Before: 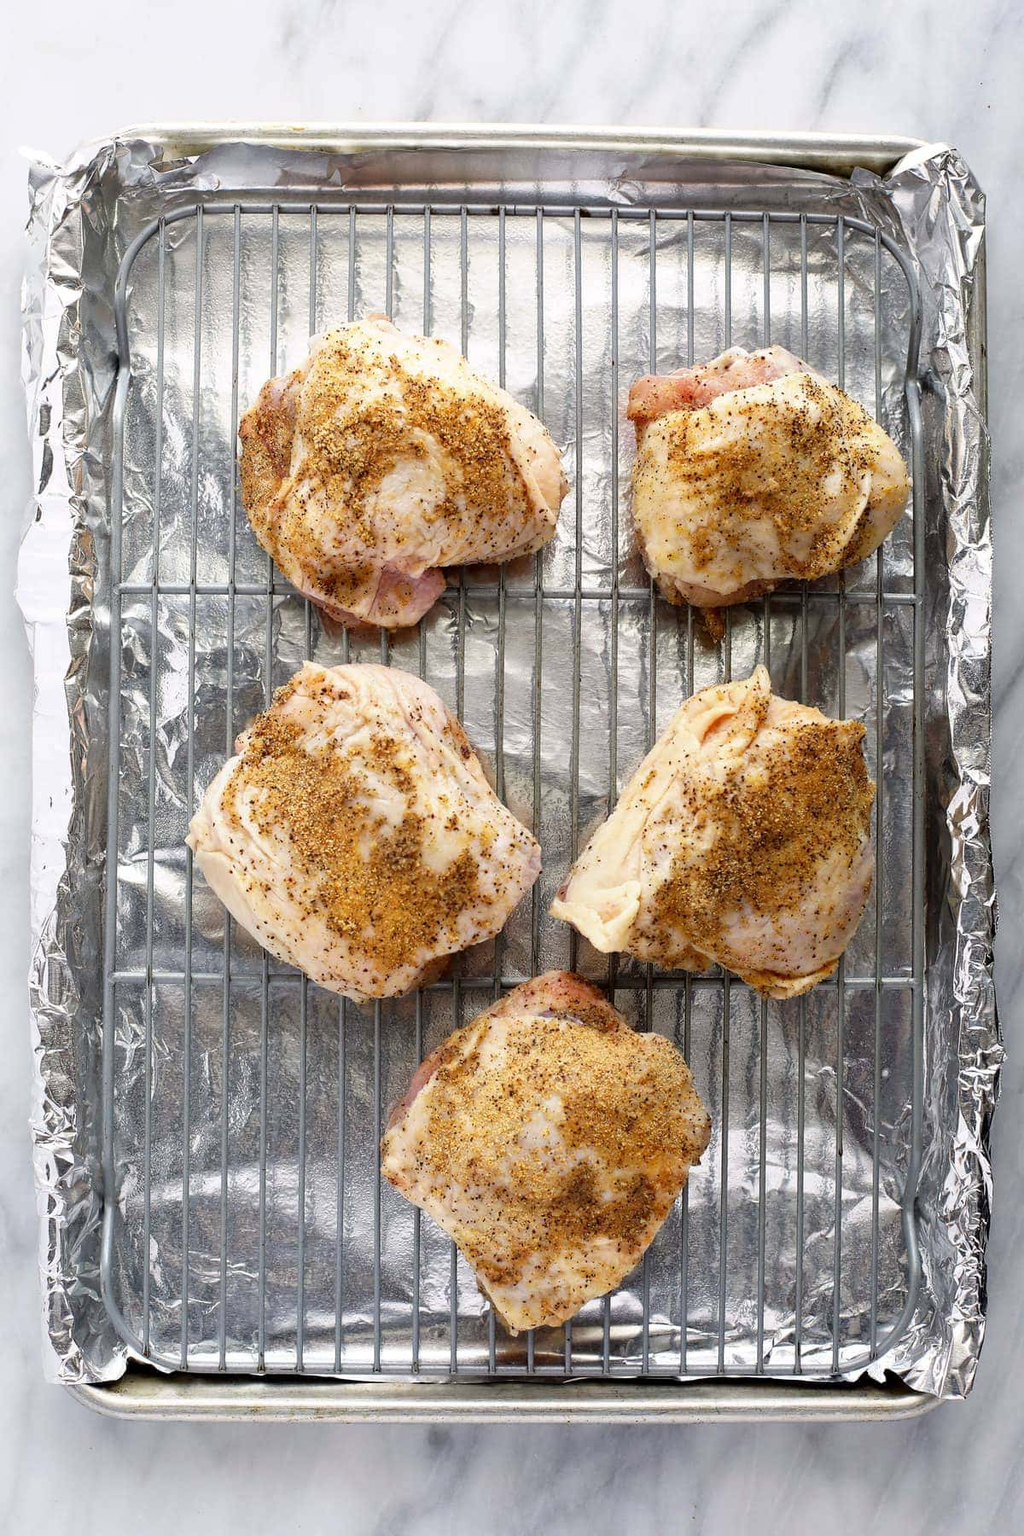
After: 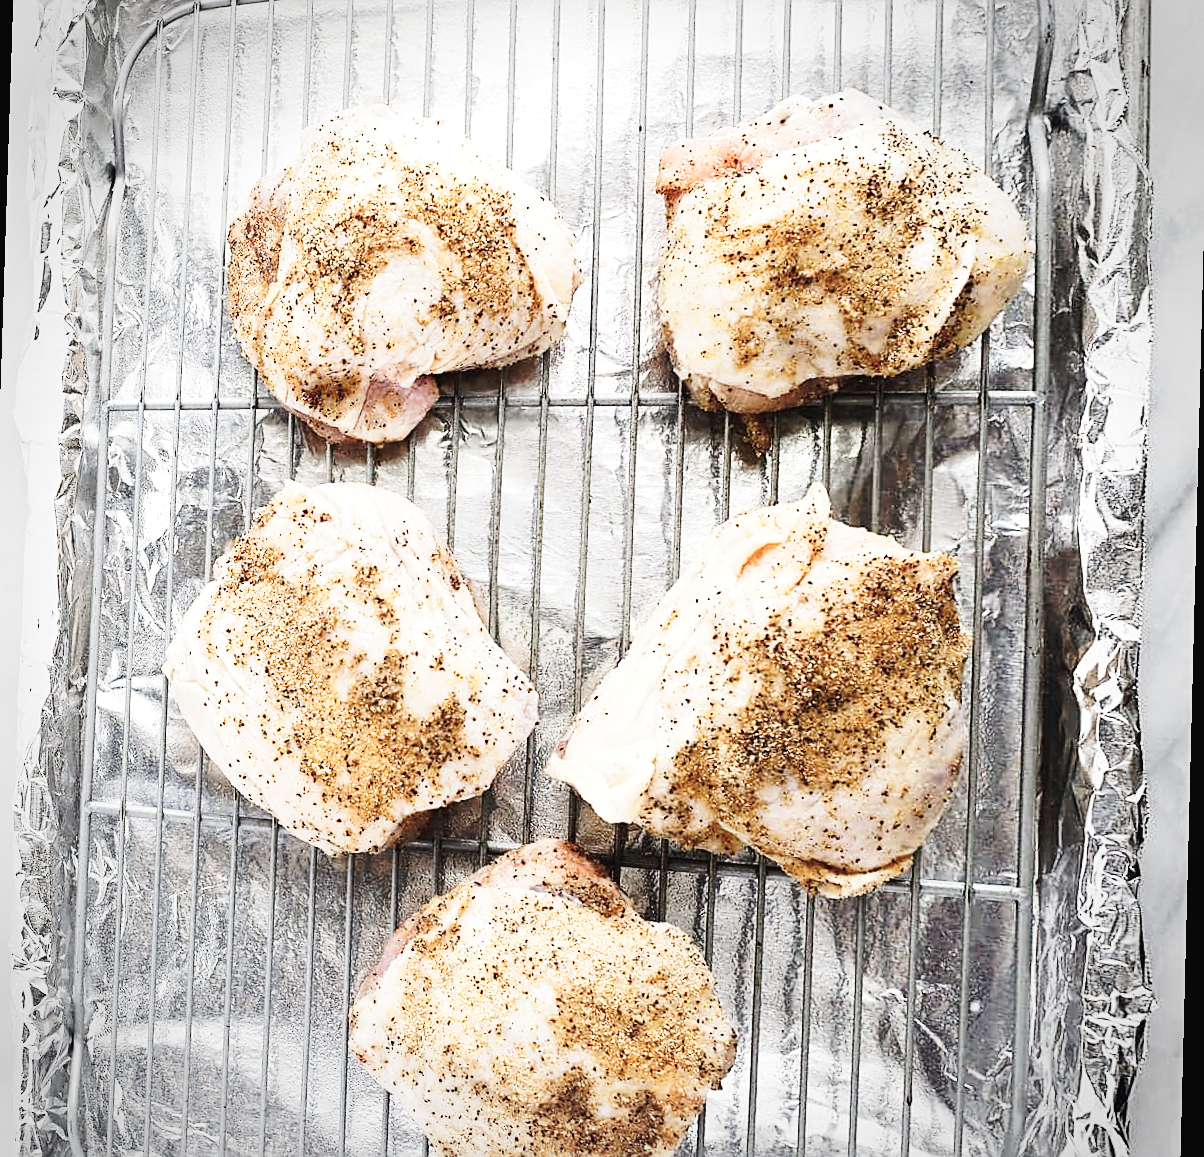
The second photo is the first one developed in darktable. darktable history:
sharpen: on, module defaults
rotate and perspective: rotation 1.69°, lens shift (vertical) -0.023, lens shift (horizontal) -0.291, crop left 0.025, crop right 0.988, crop top 0.092, crop bottom 0.842
contrast brightness saturation: contrast -0.05, saturation -0.41
crop: top 13.819%, bottom 11.169%
tone curve: curves: ch0 [(0, 0) (0.003, 0.003) (0.011, 0.013) (0.025, 0.029) (0.044, 0.052) (0.069, 0.082) (0.1, 0.118) (0.136, 0.161) (0.177, 0.21) (0.224, 0.27) (0.277, 0.38) (0.335, 0.49) (0.399, 0.594) (0.468, 0.692) (0.543, 0.794) (0.623, 0.857) (0.709, 0.919) (0.801, 0.955) (0.898, 0.978) (1, 1)], preserve colors none
vignetting: fall-off radius 45%, brightness -0.33
tone equalizer: -8 EV -0.417 EV, -7 EV -0.389 EV, -6 EV -0.333 EV, -5 EV -0.222 EV, -3 EV 0.222 EV, -2 EV 0.333 EV, -1 EV 0.389 EV, +0 EV 0.417 EV, edges refinement/feathering 500, mask exposure compensation -1.57 EV, preserve details no
